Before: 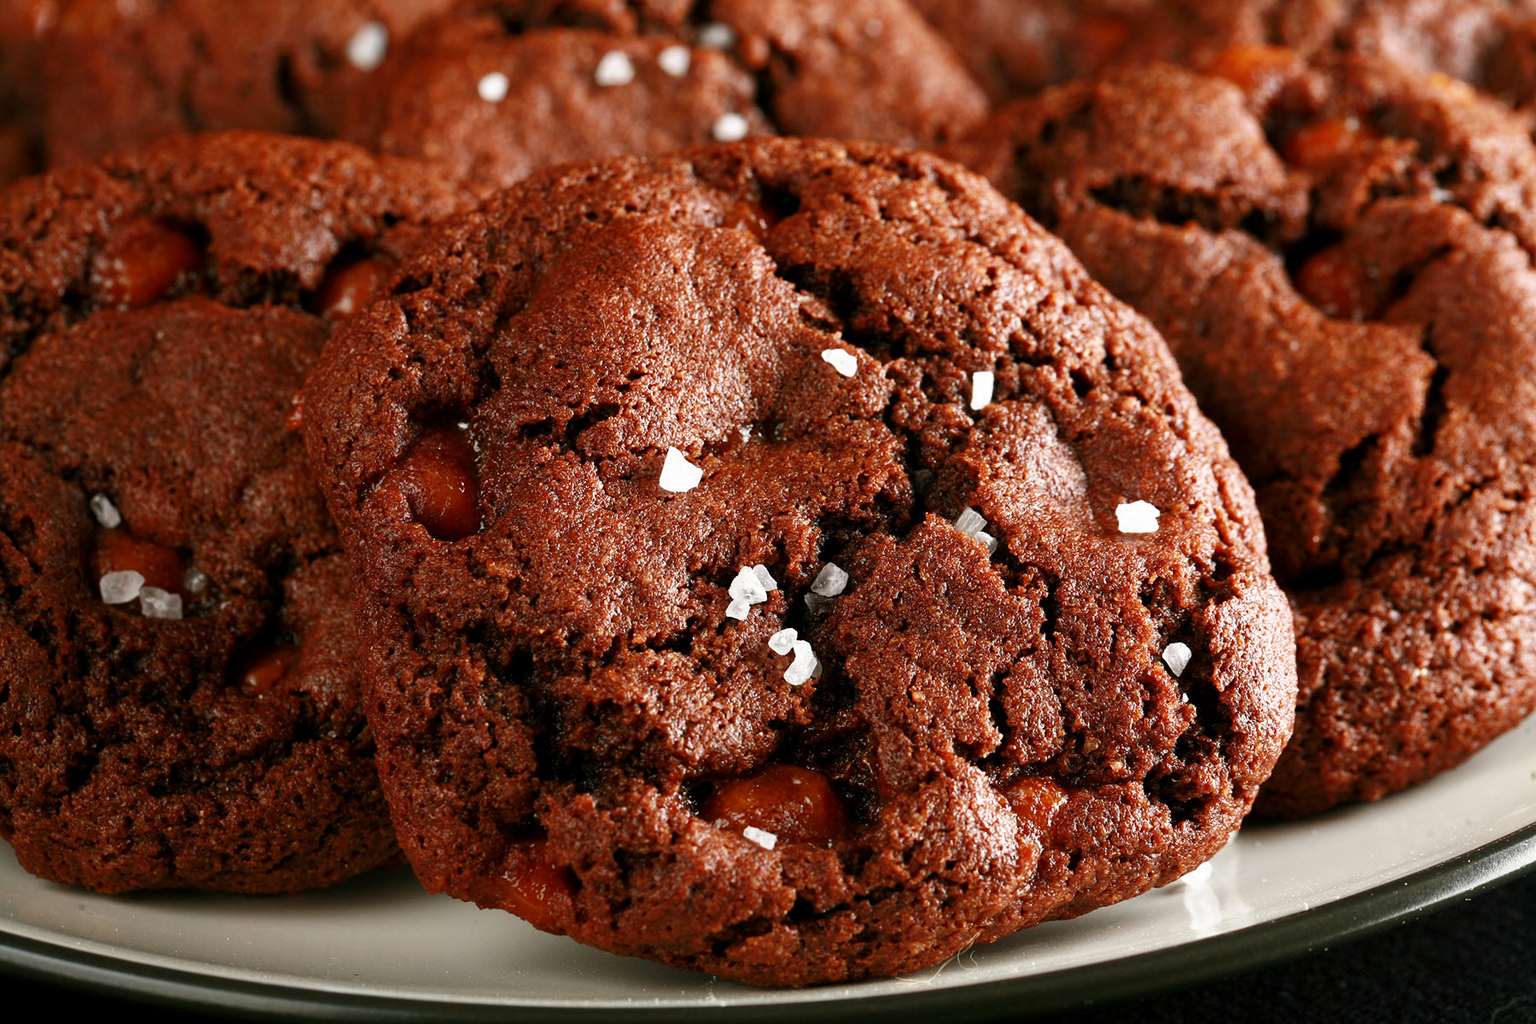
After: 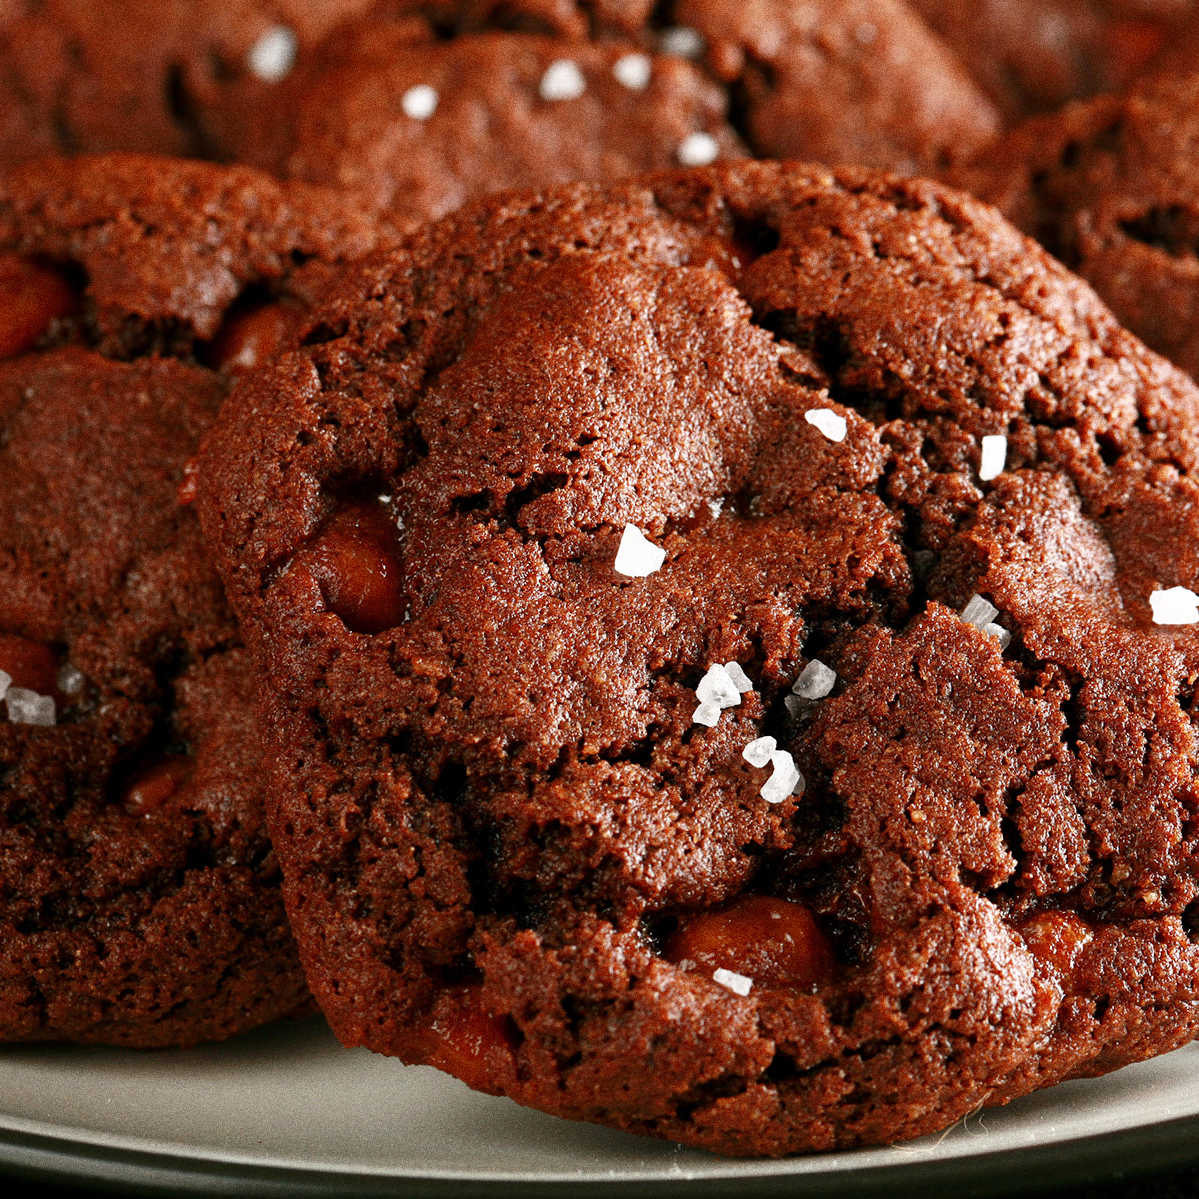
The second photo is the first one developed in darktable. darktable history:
crop and rotate: left 8.786%, right 24.548%
grain: coarseness 0.09 ISO, strength 40%
